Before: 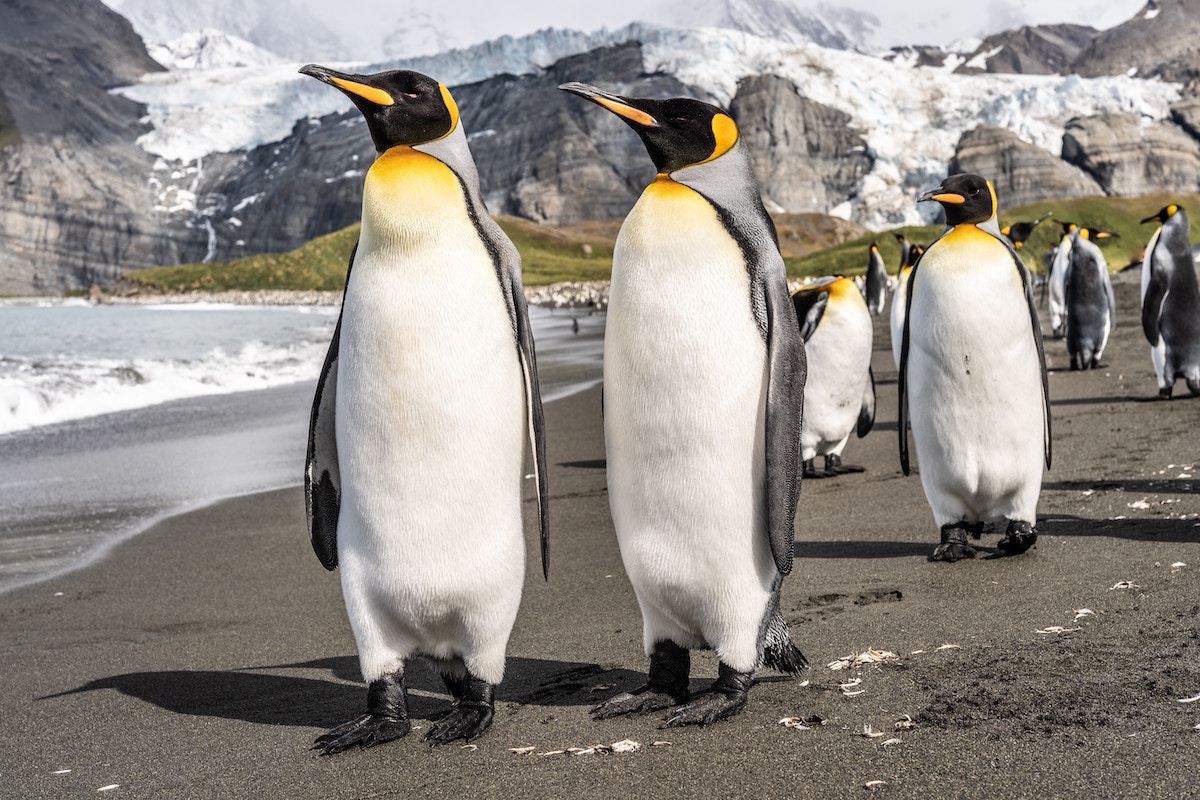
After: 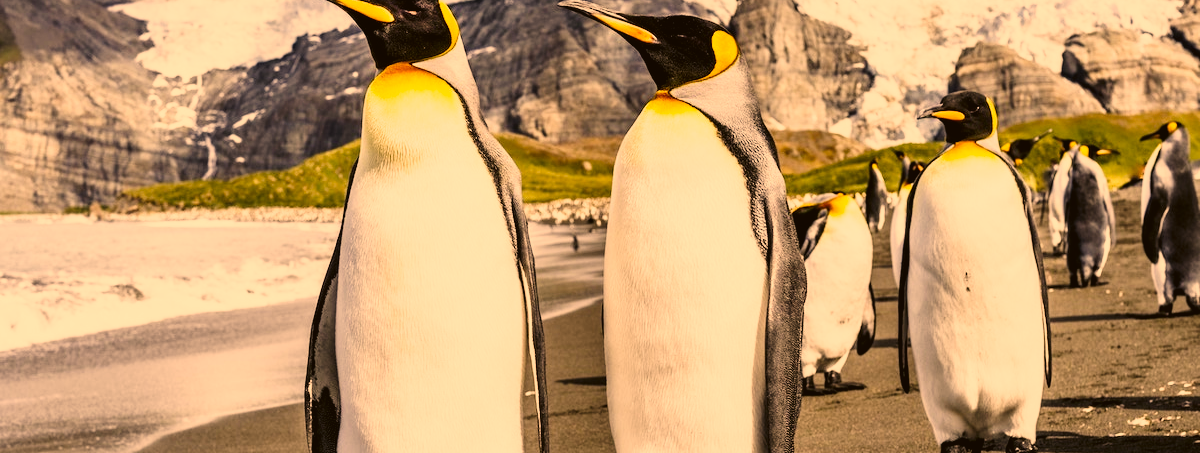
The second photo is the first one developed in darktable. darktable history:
tone curve: curves: ch0 [(0, 0.026) (0.058, 0.036) (0.246, 0.214) (0.437, 0.498) (0.55, 0.644) (0.657, 0.767) (0.822, 0.9) (1, 0.961)]; ch1 [(0, 0) (0.346, 0.307) (0.408, 0.369) (0.453, 0.457) (0.476, 0.489) (0.502, 0.498) (0.521, 0.515) (0.537, 0.531) (0.612, 0.641) (0.676, 0.728) (1, 1)]; ch2 [(0, 0) (0.346, 0.34) (0.434, 0.46) (0.485, 0.494) (0.5, 0.494) (0.511, 0.508) (0.537, 0.564) (0.579, 0.599) (0.663, 0.67) (1, 1)], preserve colors none
color correction: highlights a* 18.1, highlights b* 36.05, shadows a* 1.35, shadows b* 5.96, saturation 1.03
crop and rotate: top 10.432%, bottom 32.942%
base curve: curves: ch0 [(0, 0) (0.303, 0.277) (1, 1)]
